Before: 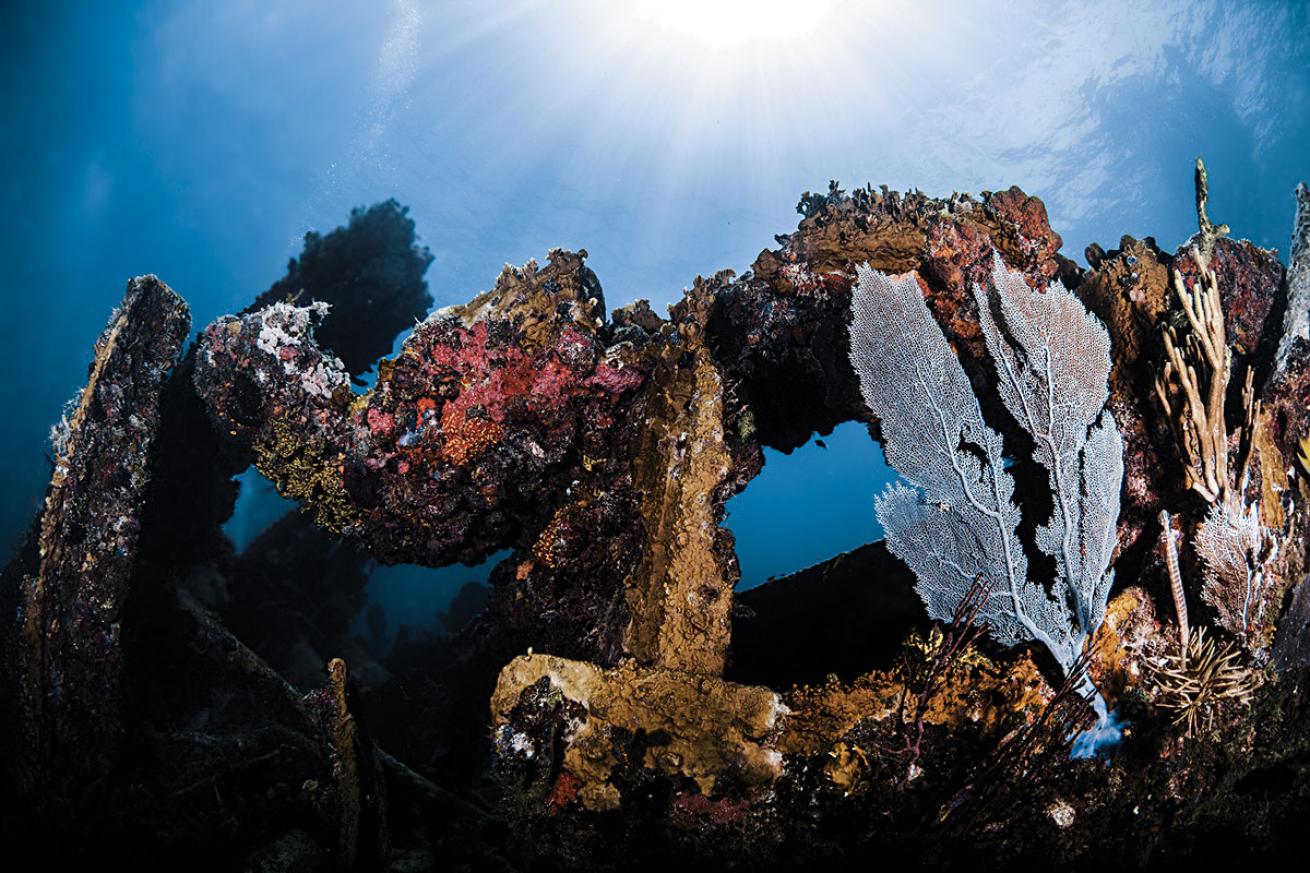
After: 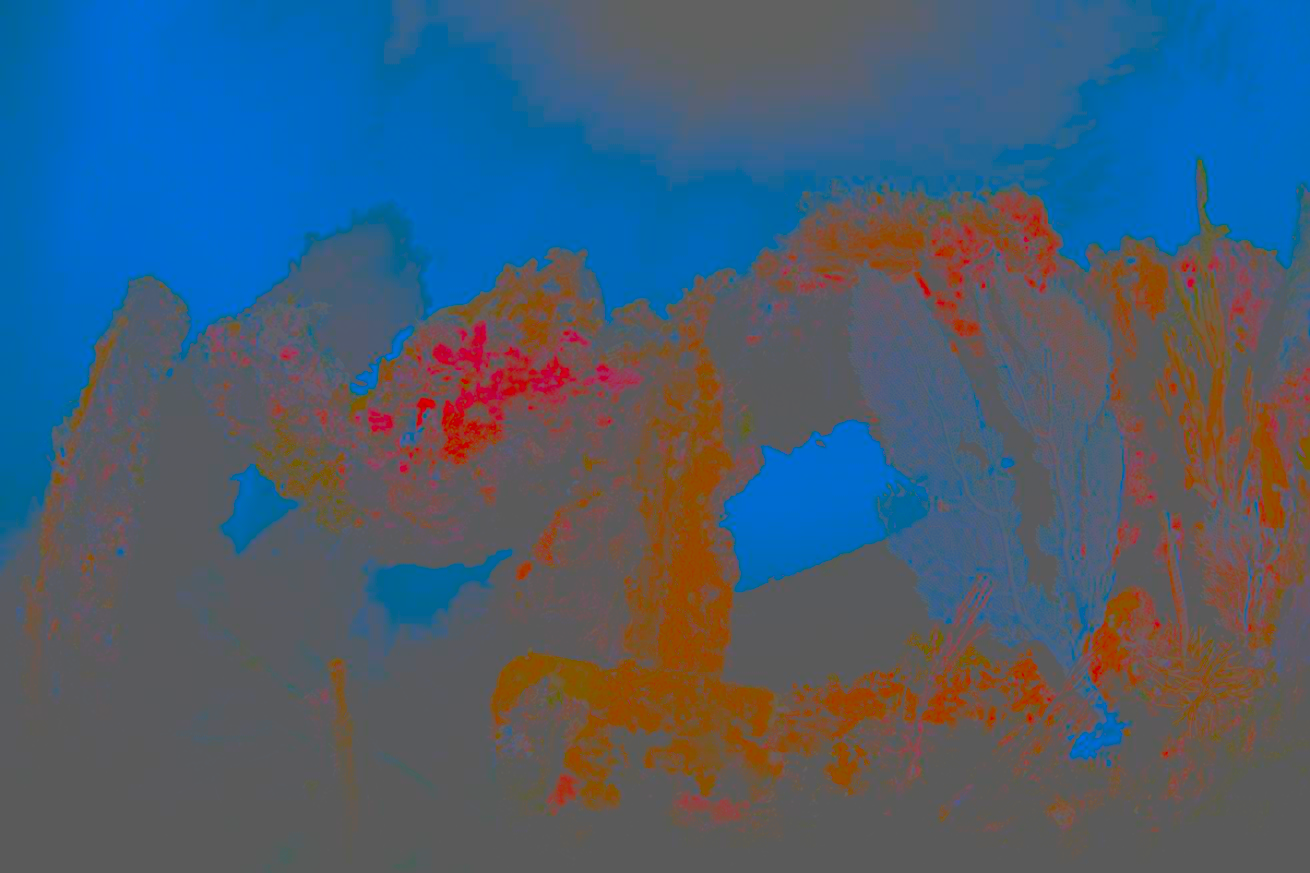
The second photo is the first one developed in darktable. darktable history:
contrast brightness saturation: contrast -0.976, brightness -0.168, saturation 0.768
local contrast: on, module defaults
exposure: exposure 0.203 EV, compensate exposure bias true, compensate highlight preservation false
sharpen: on, module defaults
